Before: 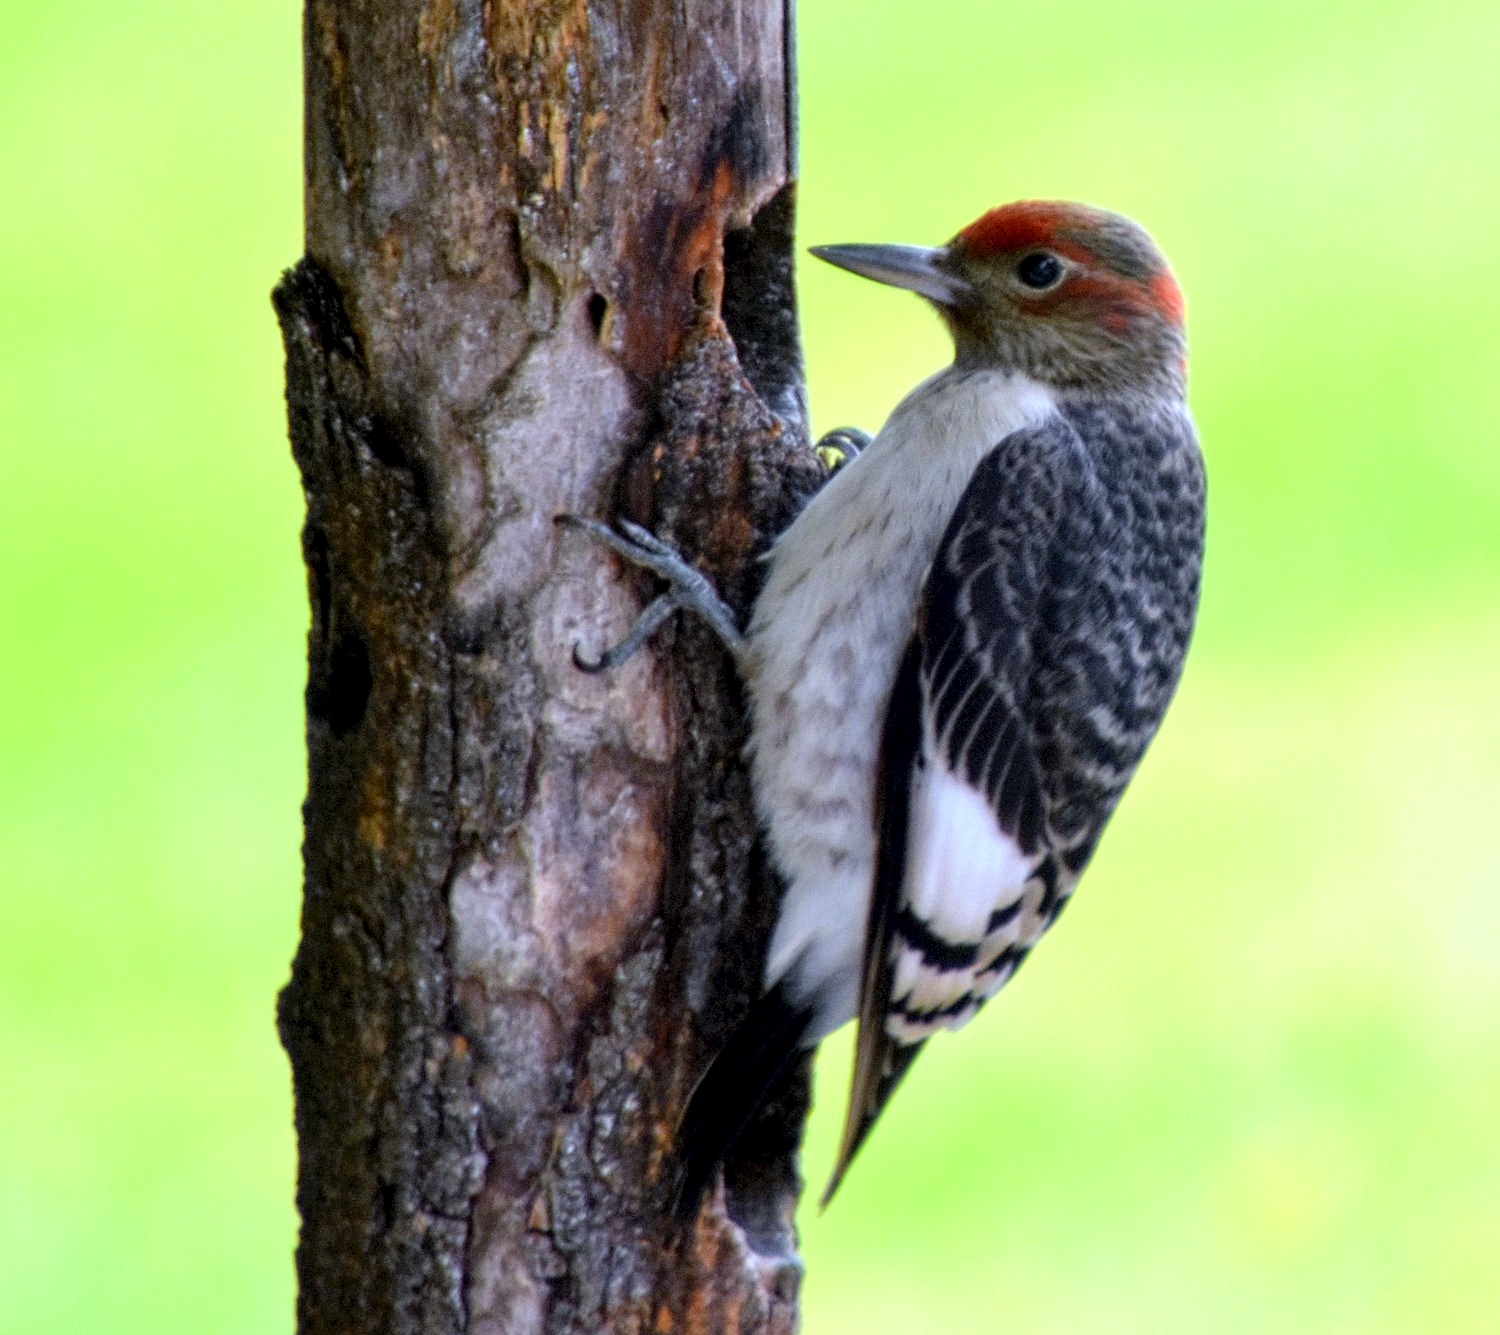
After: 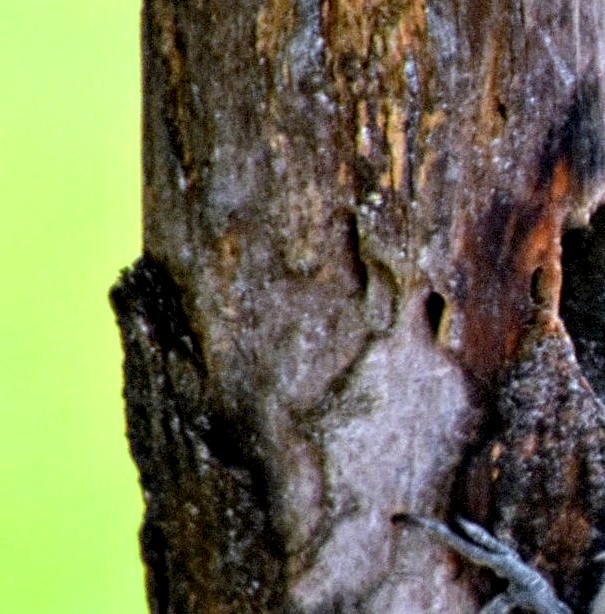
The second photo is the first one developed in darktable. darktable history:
crop and rotate: left 10.854%, top 0.102%, right 48.747%, bottom 53.895%
contrast equalizer: y [[0.6 ×6], [0.55 ×6], [0 ×6], [0 ×6], [0 ×6]], mix 0.583
